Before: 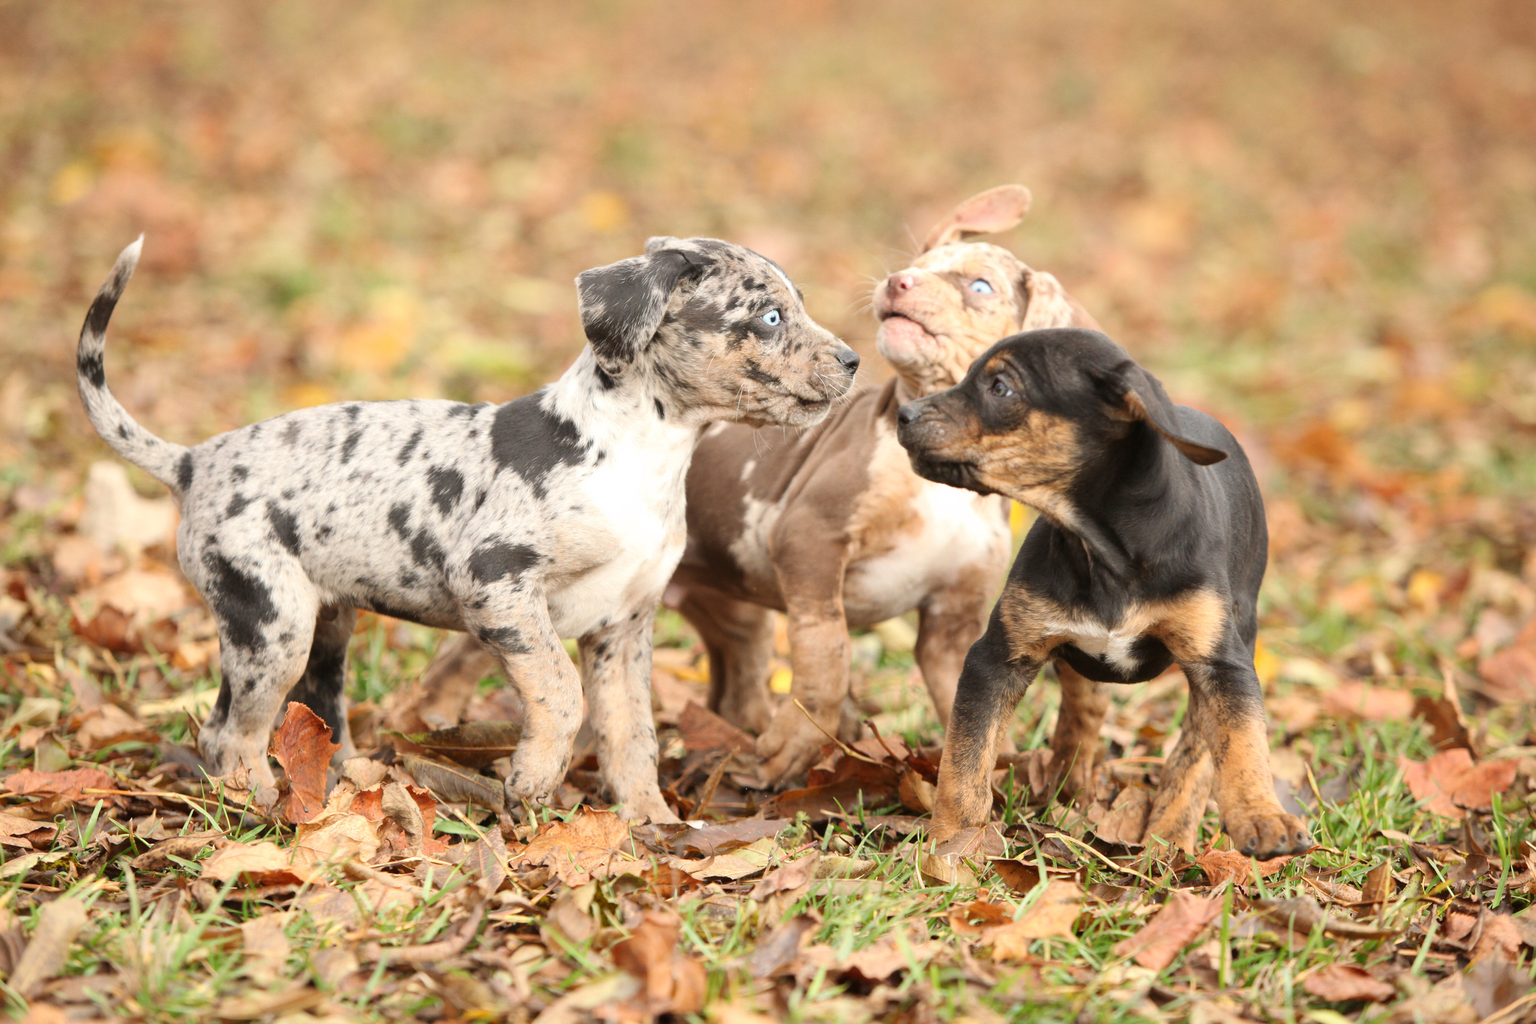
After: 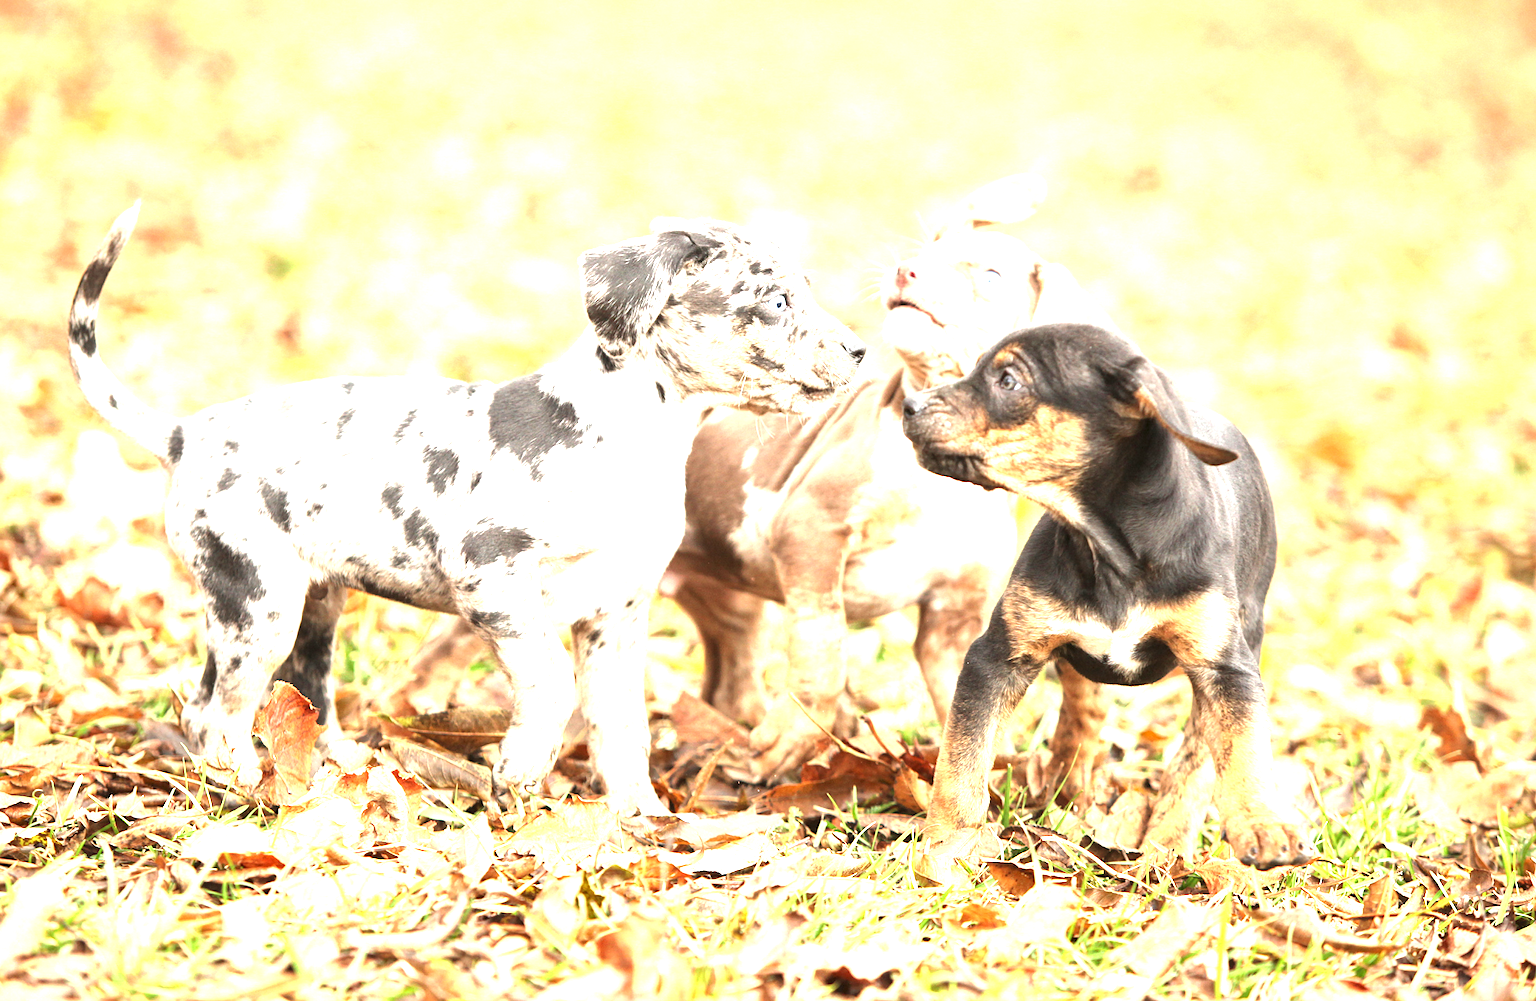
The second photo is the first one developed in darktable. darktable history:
rotate and perspective: rotation 1.57°, crop left 0.018, crop right 0.982, crop top 0.039, crop bottom 0.961
white balance: emerald 1
sharpen: amount 0.2
exposure: black level correction 0, exposure 1.741 EV, compensate exposure bias true, compensate highlight preservation false
local contrast: highlights 100%, shadows 100%, detail 131%, midtone range 0.2
